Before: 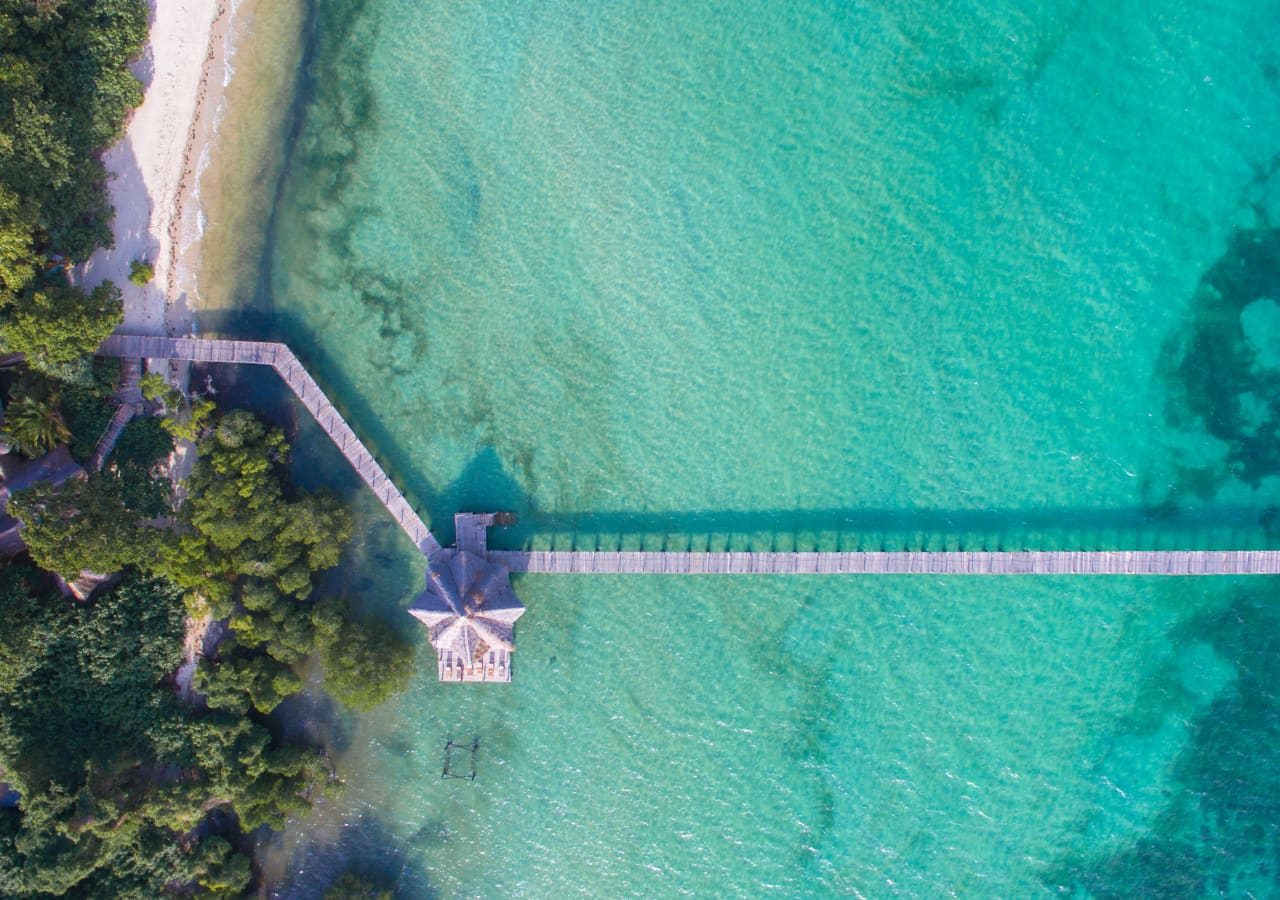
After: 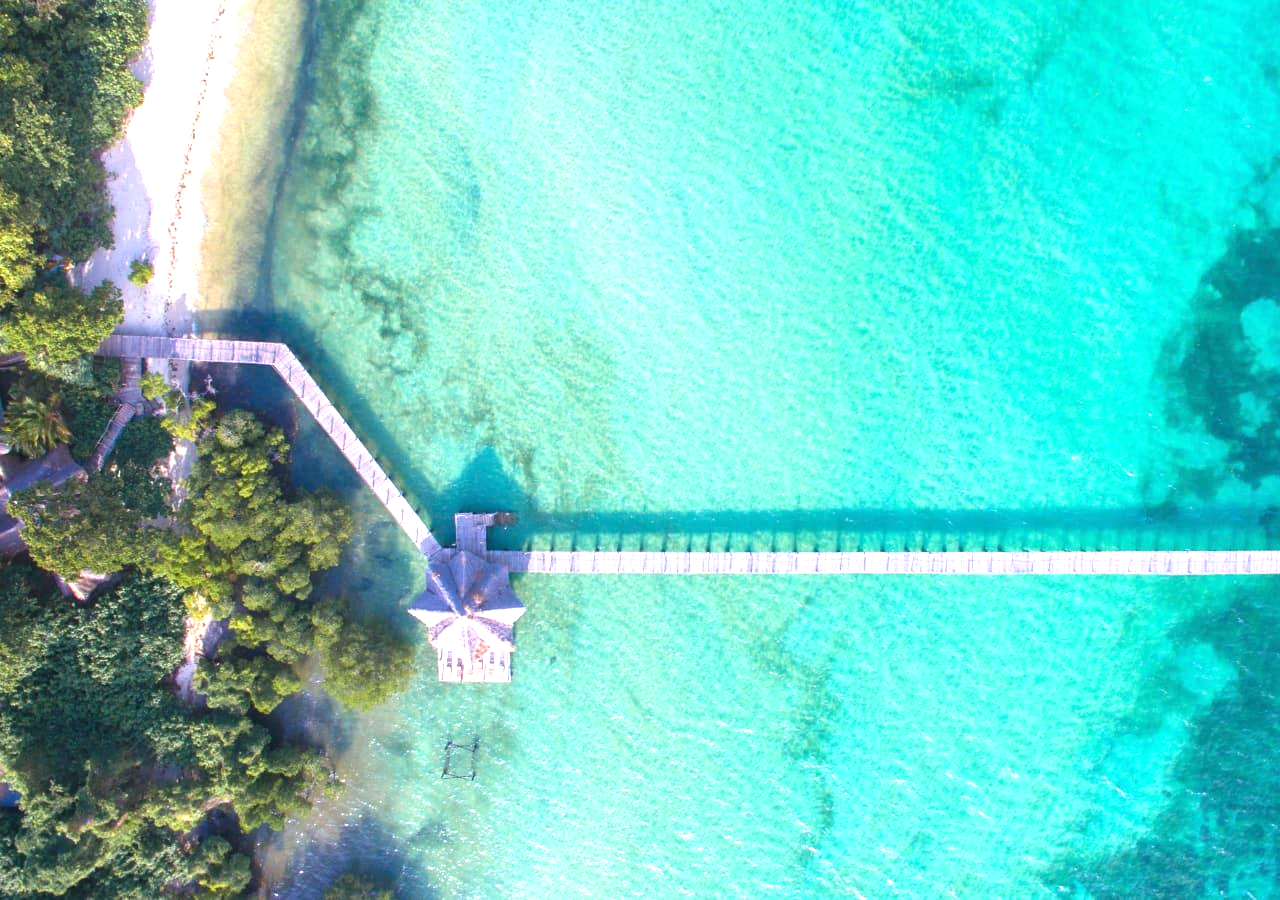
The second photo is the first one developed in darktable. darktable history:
color zones: mix 30.26%
exposure: black level correction 0, exposure 1.103 EV, compensate highlight preservation false
